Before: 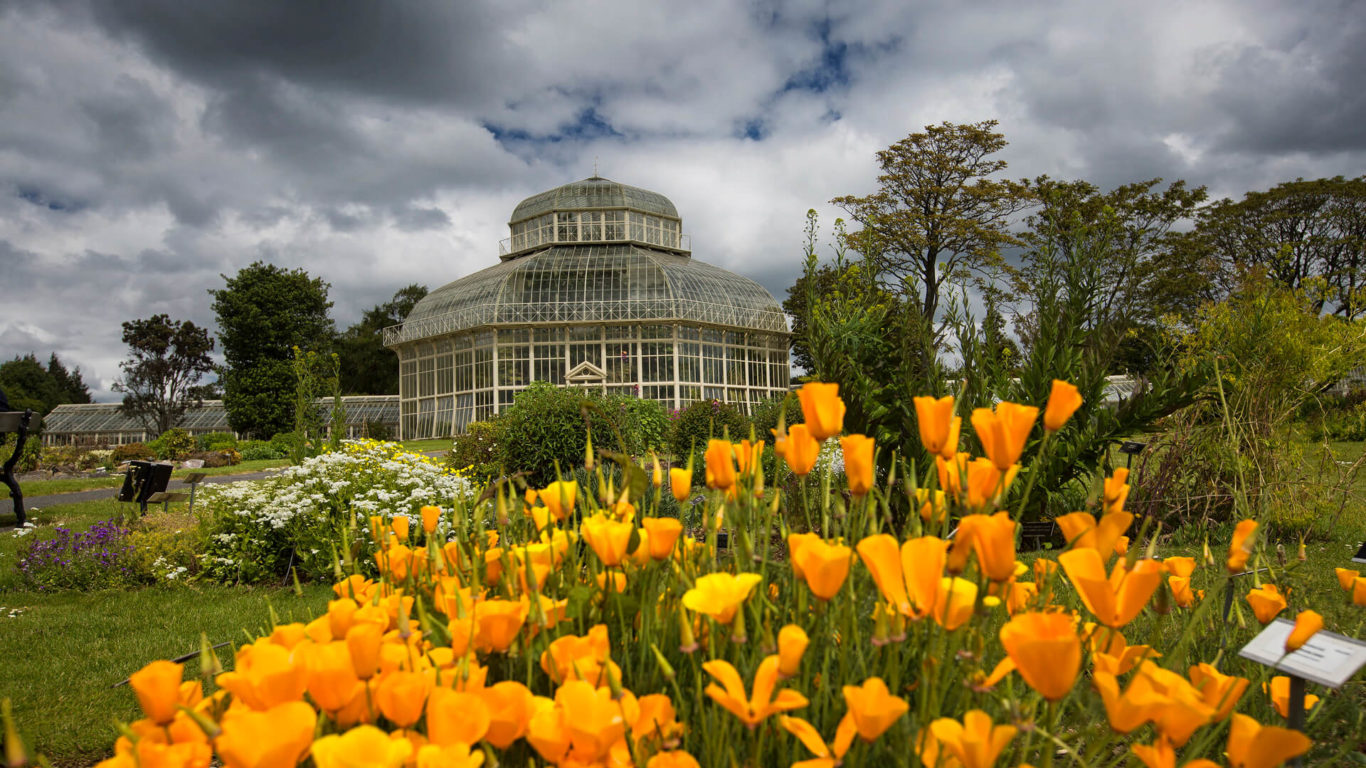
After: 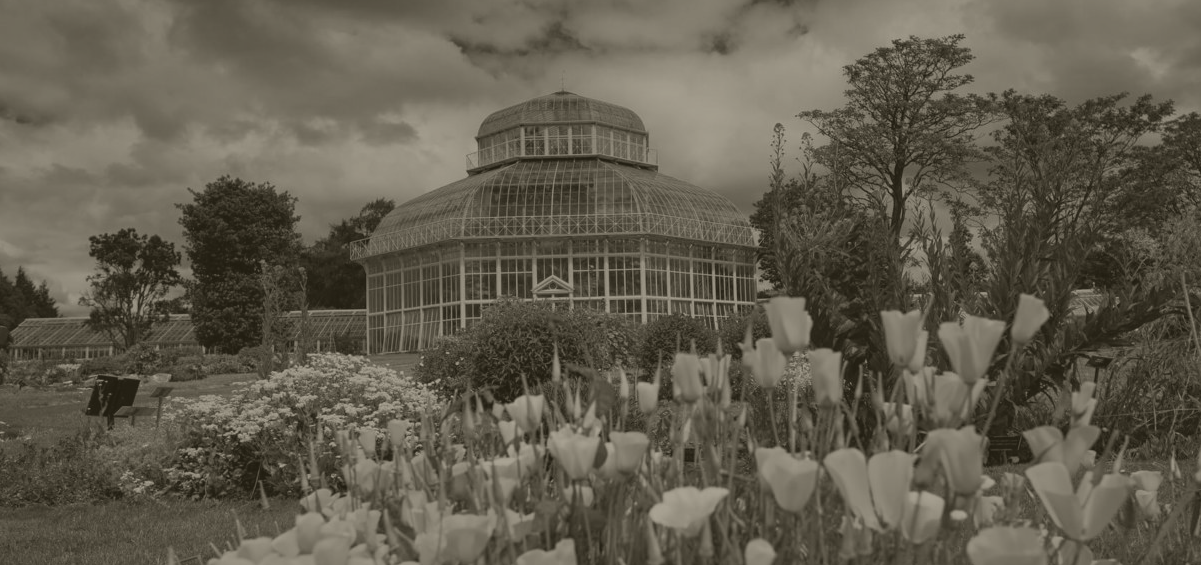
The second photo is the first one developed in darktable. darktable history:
crop and rotate: left 2.425%, top 11.305%, right 9.6%, bottom 15.08%
colorize: hue 41.44°, saturation 22%, source mix 60%, lightness 10.61%
